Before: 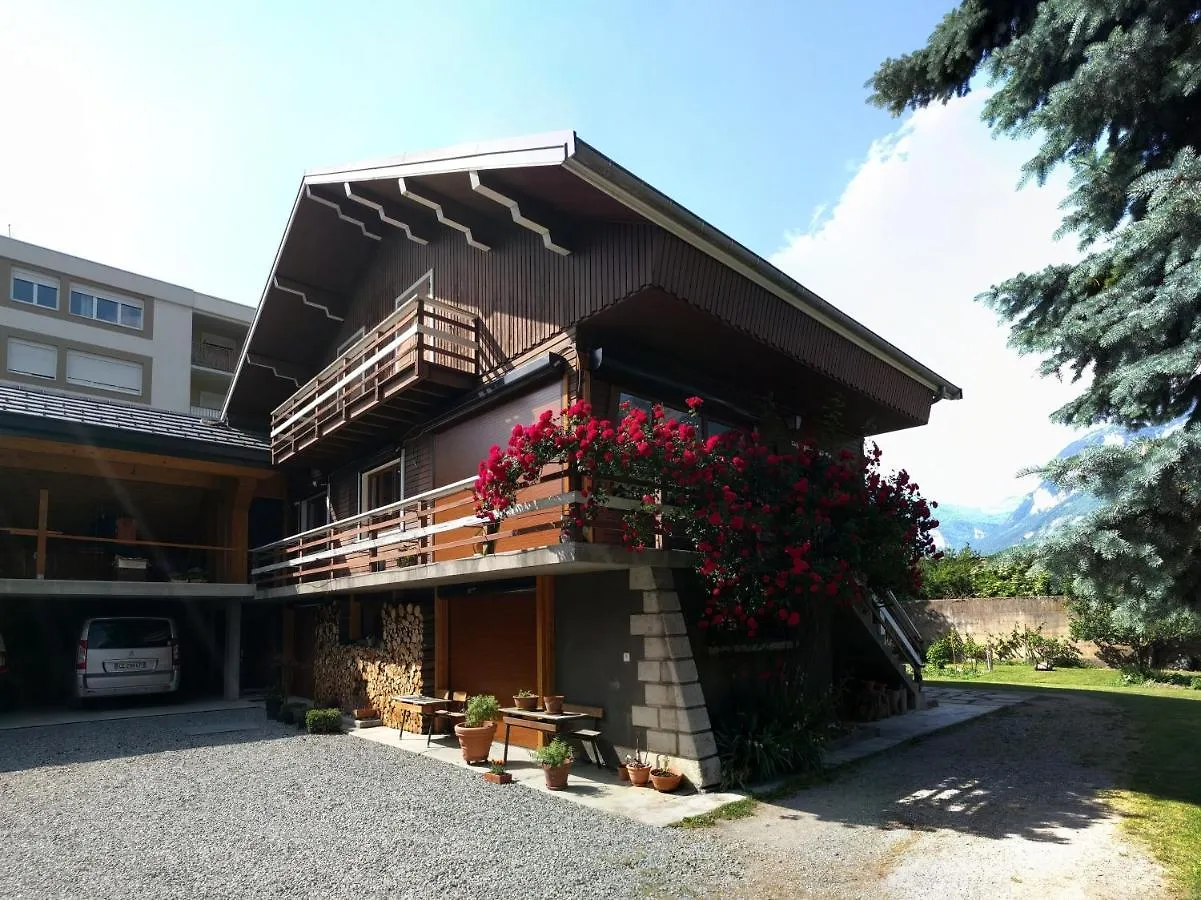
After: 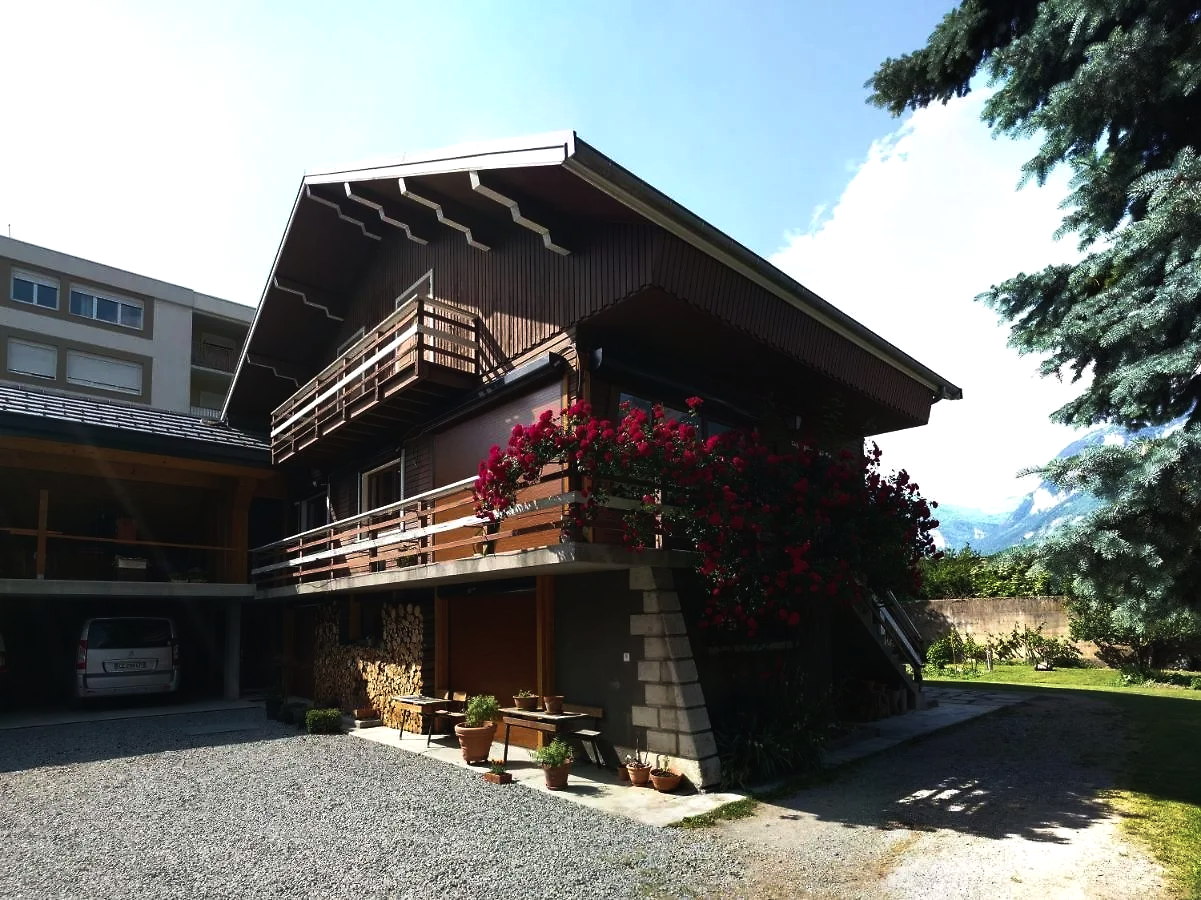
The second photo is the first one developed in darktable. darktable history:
velvia: on, module defaults
color balance rgb: global offset › luminance 0.472%, linear chroma grading › global chroma -15.617%, perceptual saturation grading › global saturation 25.369%, perceptual brilliance grading › highlights 3.659%, perceptual brilliance grading › mid-tones -18.664%, perceptual brilliance grading › shadows -41.275%
tone equalizer: edges refinement/feathering 500, mask exposure compensation -1.57 EV, preserve details no
